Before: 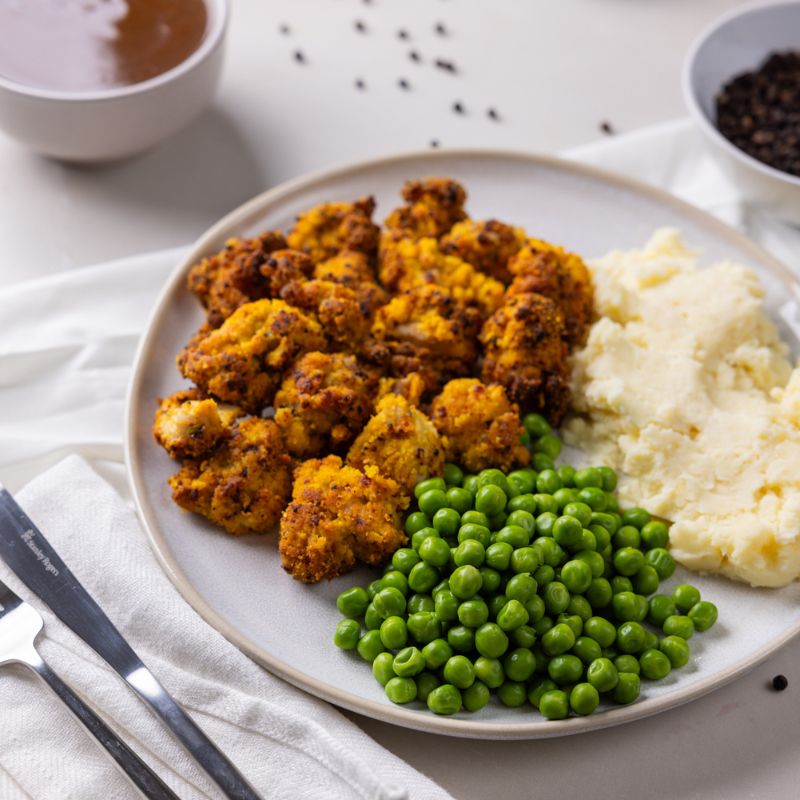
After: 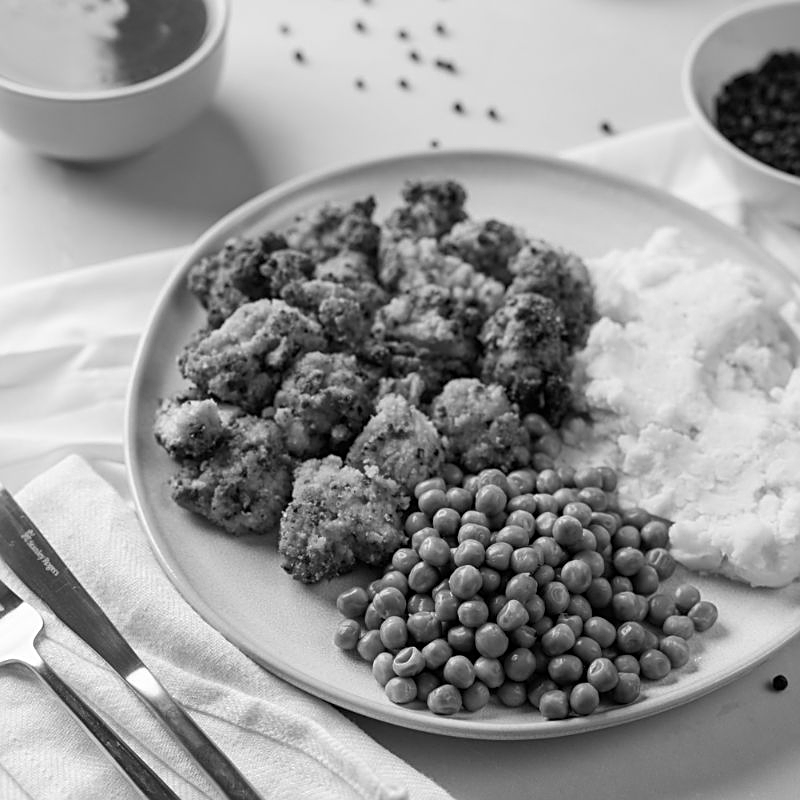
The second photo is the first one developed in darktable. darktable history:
monochrome: a 2.21, b -1.33, size 2.2
sharpen: on, module defaults
color correction: highlights a* -20.08, highlights b* 9.8, shadows a* -20.4, shadows b* -10.76
